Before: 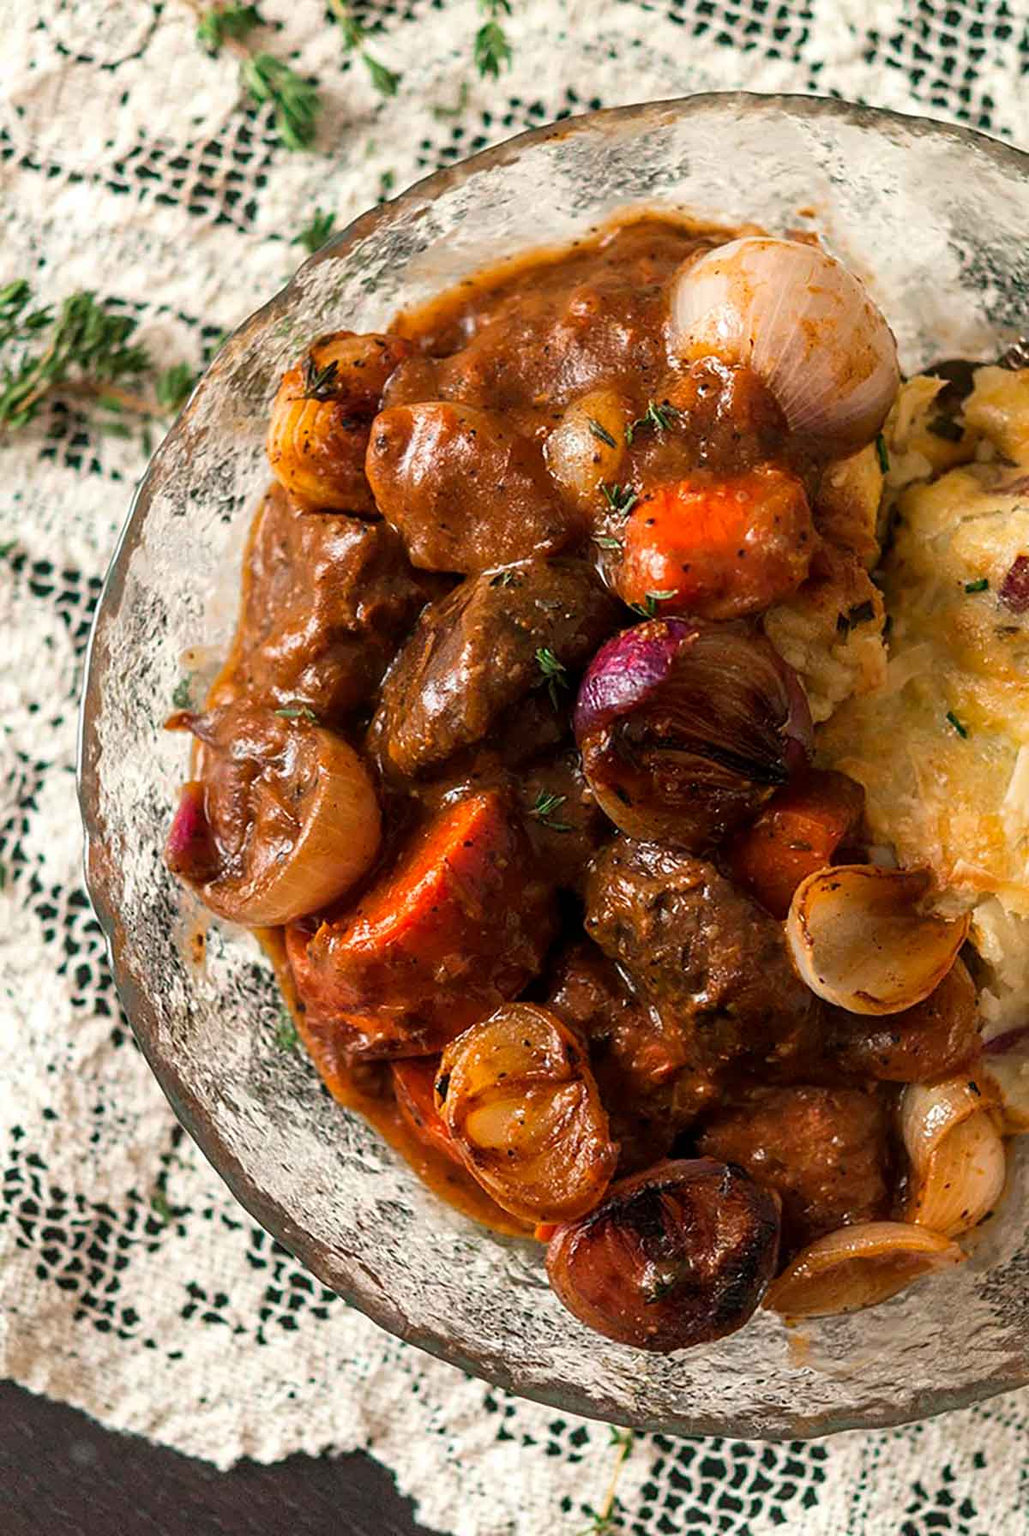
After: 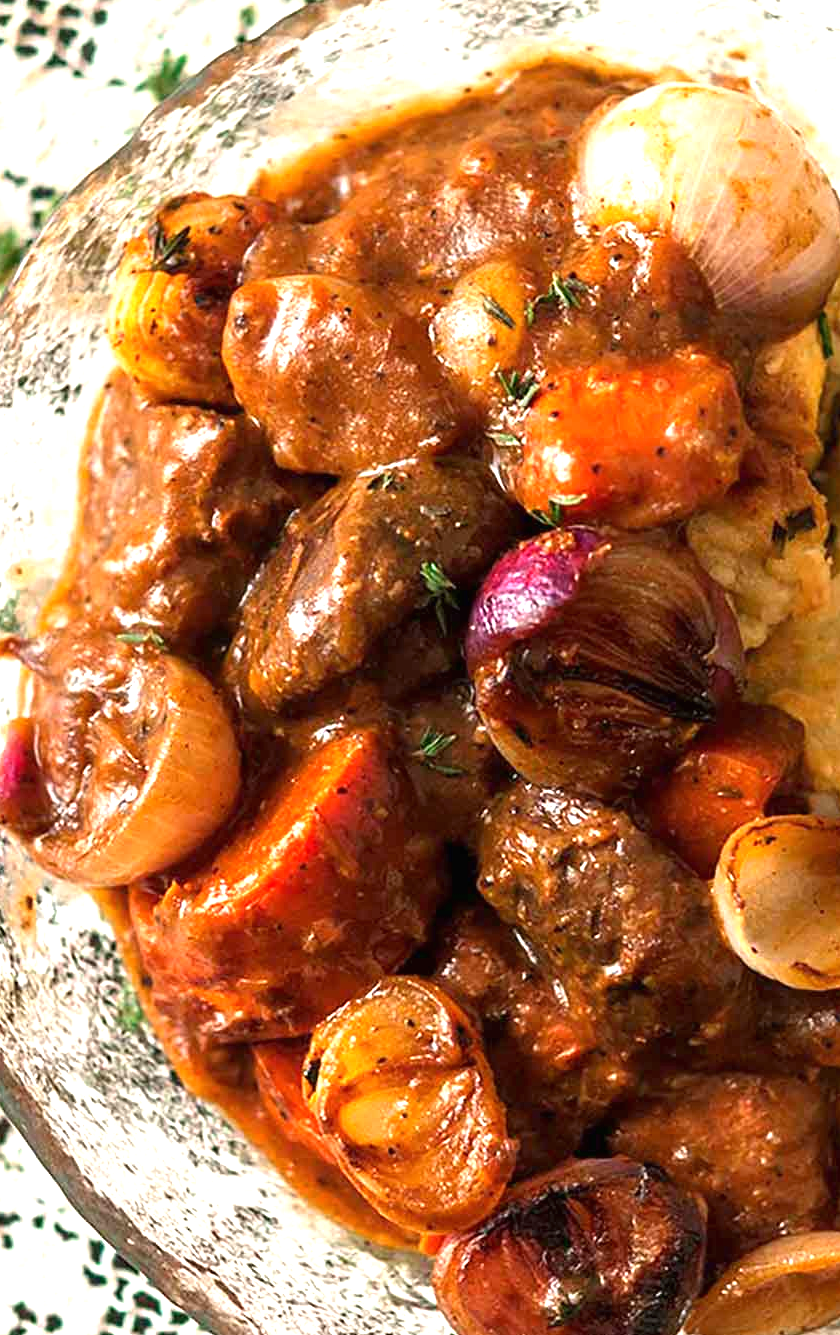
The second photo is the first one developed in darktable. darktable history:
exposure: black level correction 0, exposure 1 EV, compensate exposure bias true, compensate highlight preservation false
crop and rotate: left 17.009%, top 10.876%, right 12.939%, bottom 14.606%
